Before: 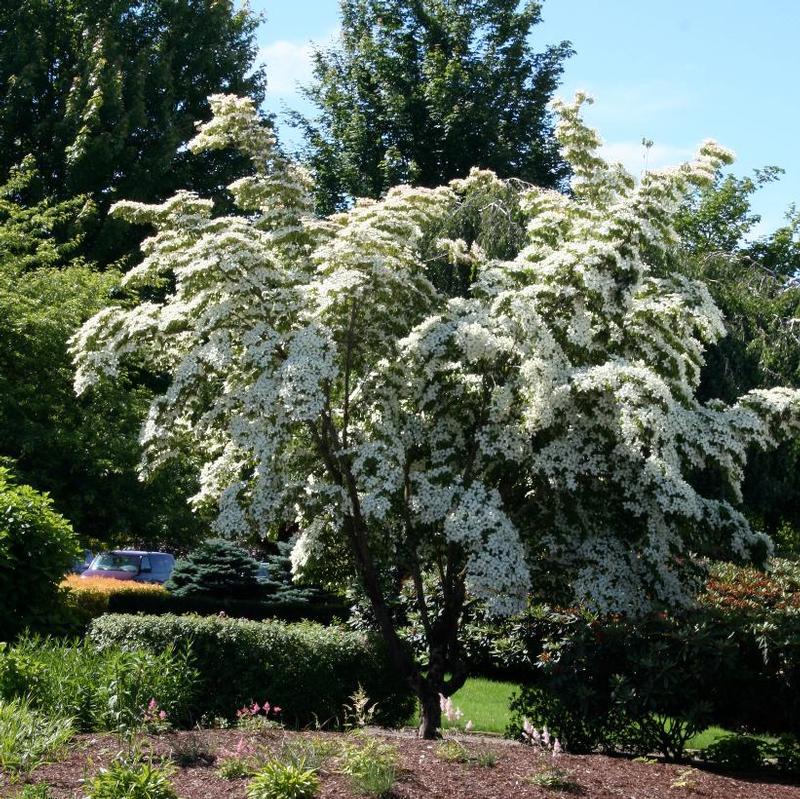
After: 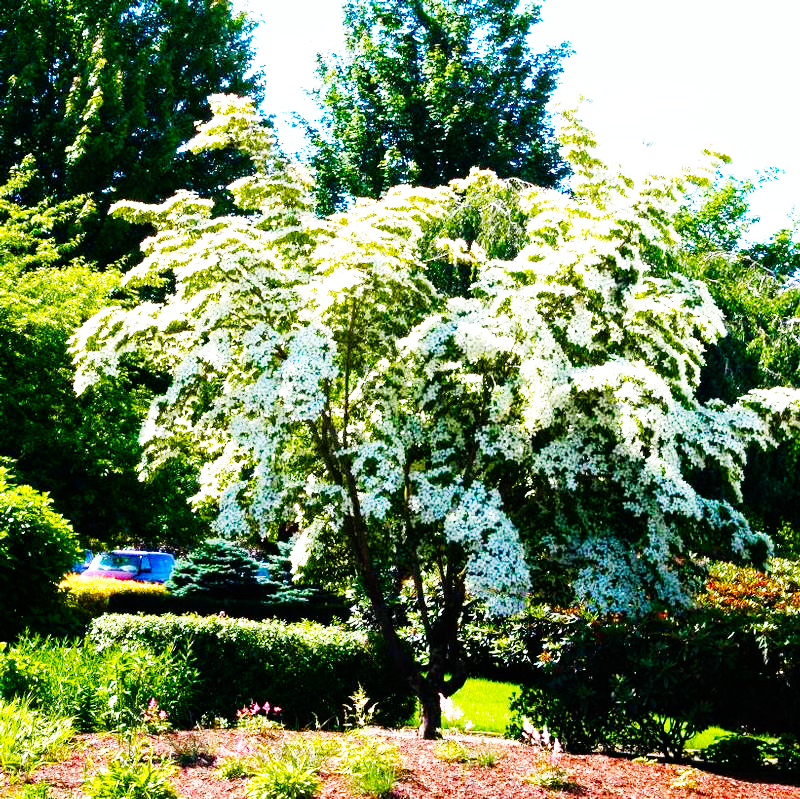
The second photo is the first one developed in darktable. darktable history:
color balance: output saturation 120%
base curve: curves: ch0 [(0, 0) (0.007, 0.004) (0.027, 0.03) (0.046, 0.07) (0.207, 0.54) (0.442, 0.872) (0.673, 0.972) (1, 1)], preserve colors none
color balance rgb: linear chroma grading › shadows -2.2%, linear chroma grading › highlights -15%, linear chroma grading › global chroma -10%, linear chroma grading › mid-tones -10%, perceptual saturation grading › global saturation 45%, perceptual saturation grading › highlights -50%, perceptual saturation grading › shadows 30%, perceptual brilliance grading › global brilliance 18%, global vibrance 45%
